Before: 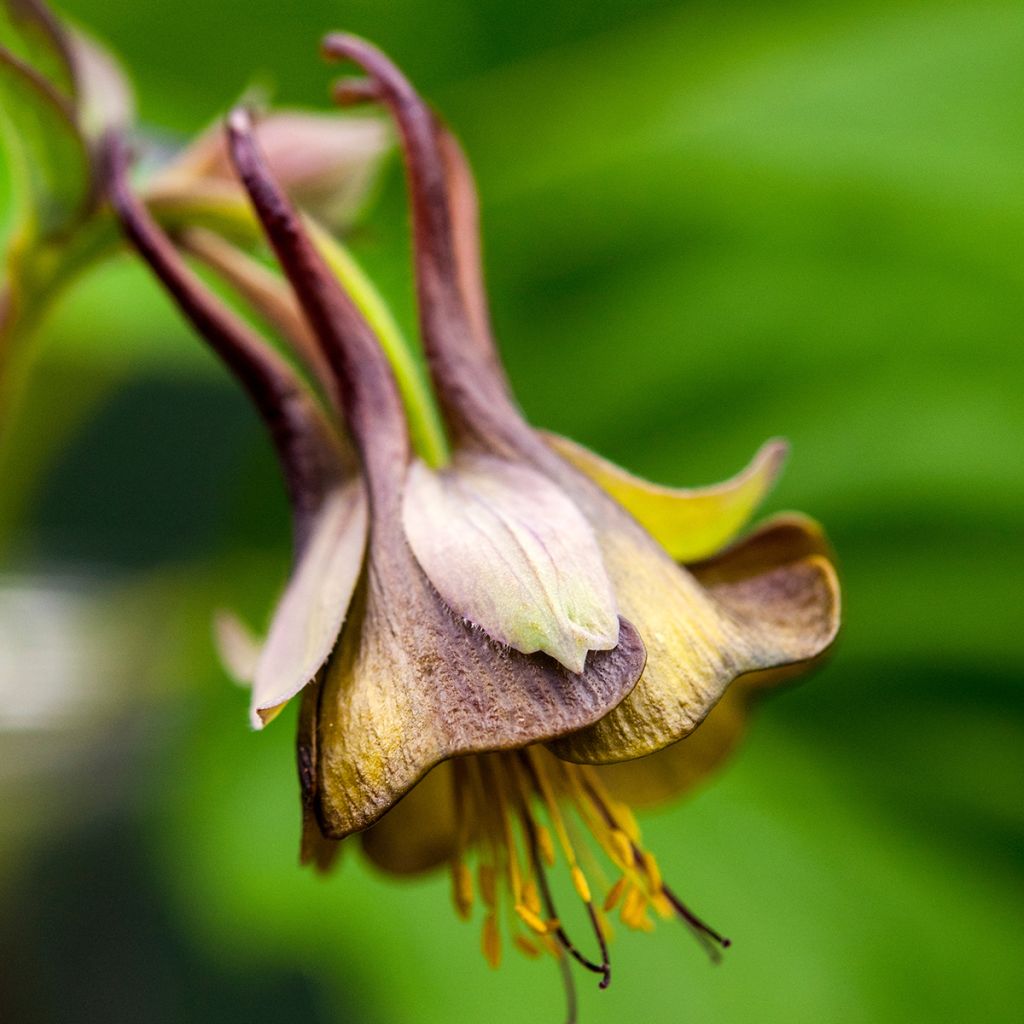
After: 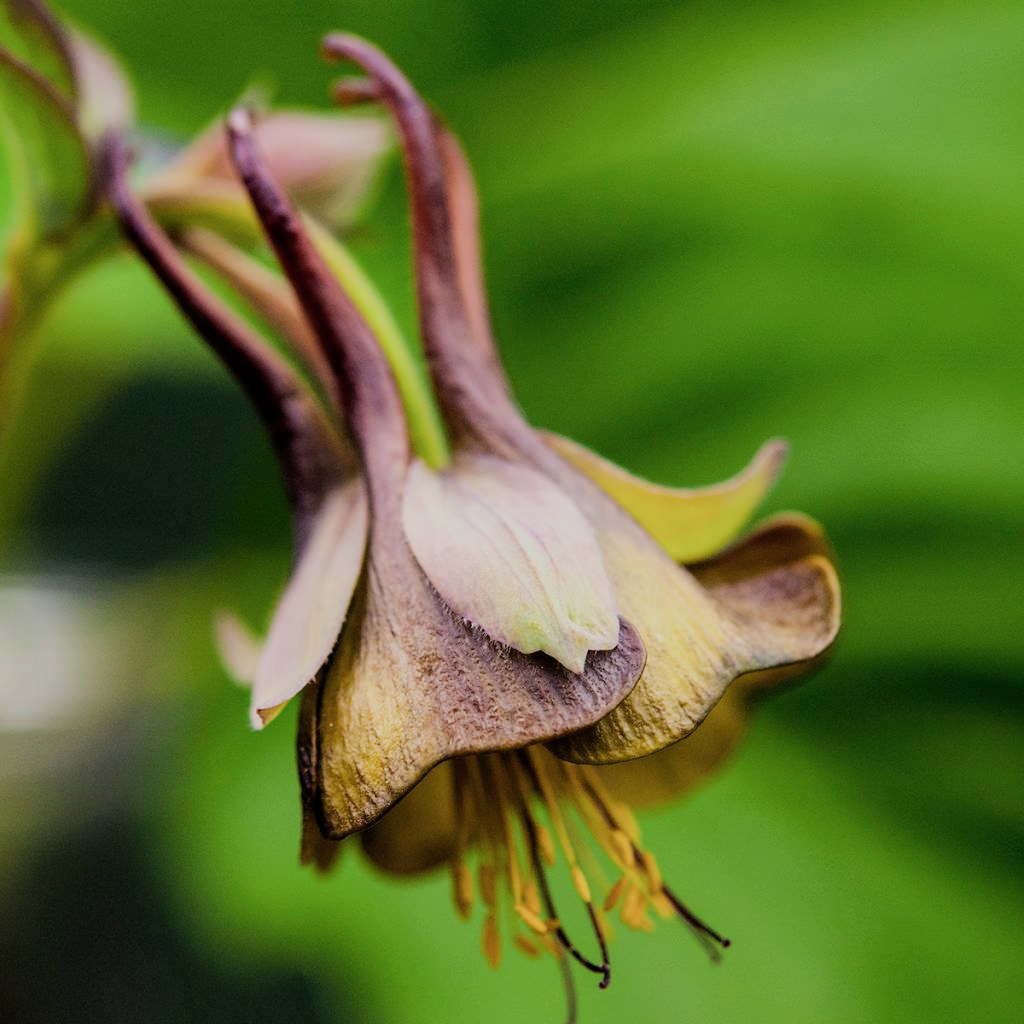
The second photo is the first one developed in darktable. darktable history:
filmic rgb: black relative exposure -16 EV, white relative exposure 6.91 EV, hardness 4.69, color science v4 (2020)
